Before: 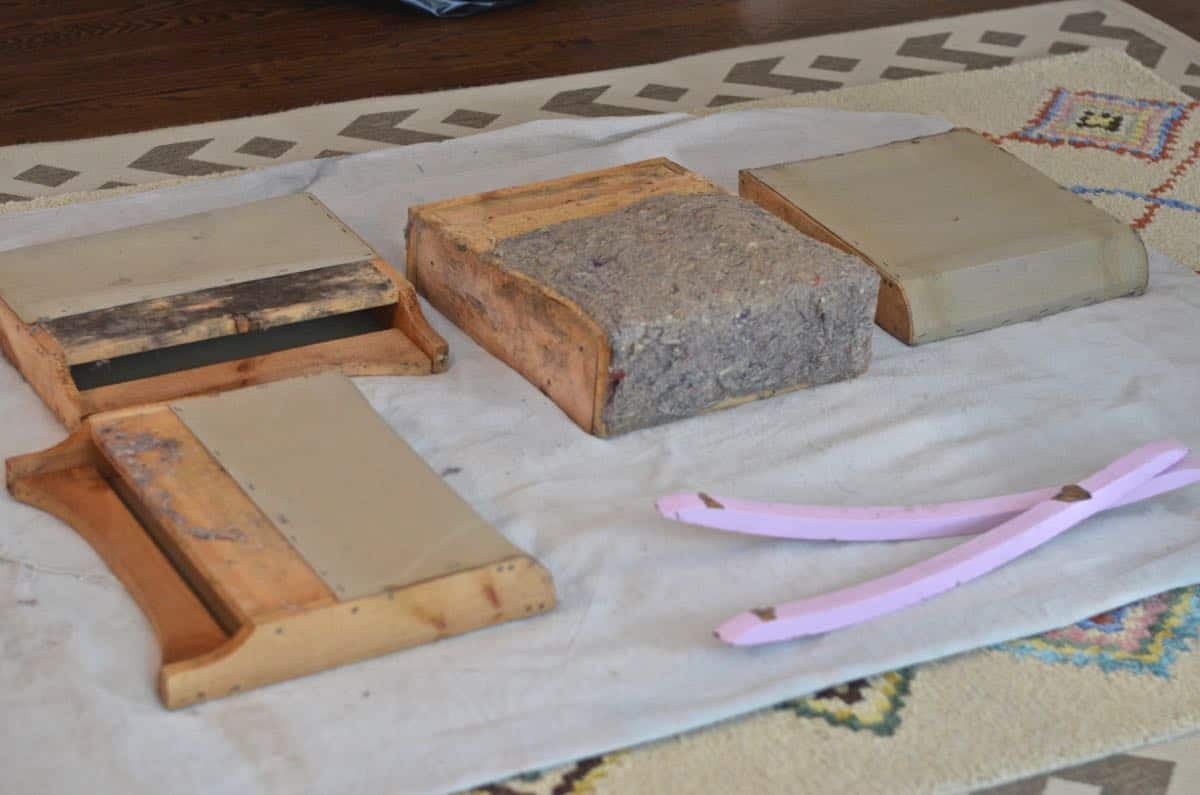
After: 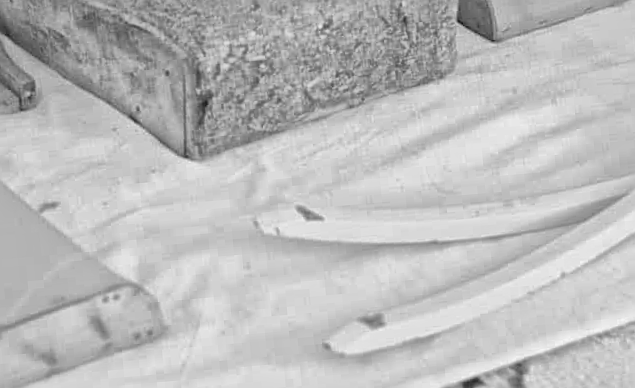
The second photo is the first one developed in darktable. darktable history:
monochrome: a -74.22, b 78.2
global tonemap: drago (1, 100), detail 1
crop: left 35.03%, top 36.625%, right 14.663%, bottom 20.057%
rotate and perspective: rotation -4.98°, automatic cropping off
sharpen: on, module defaults
